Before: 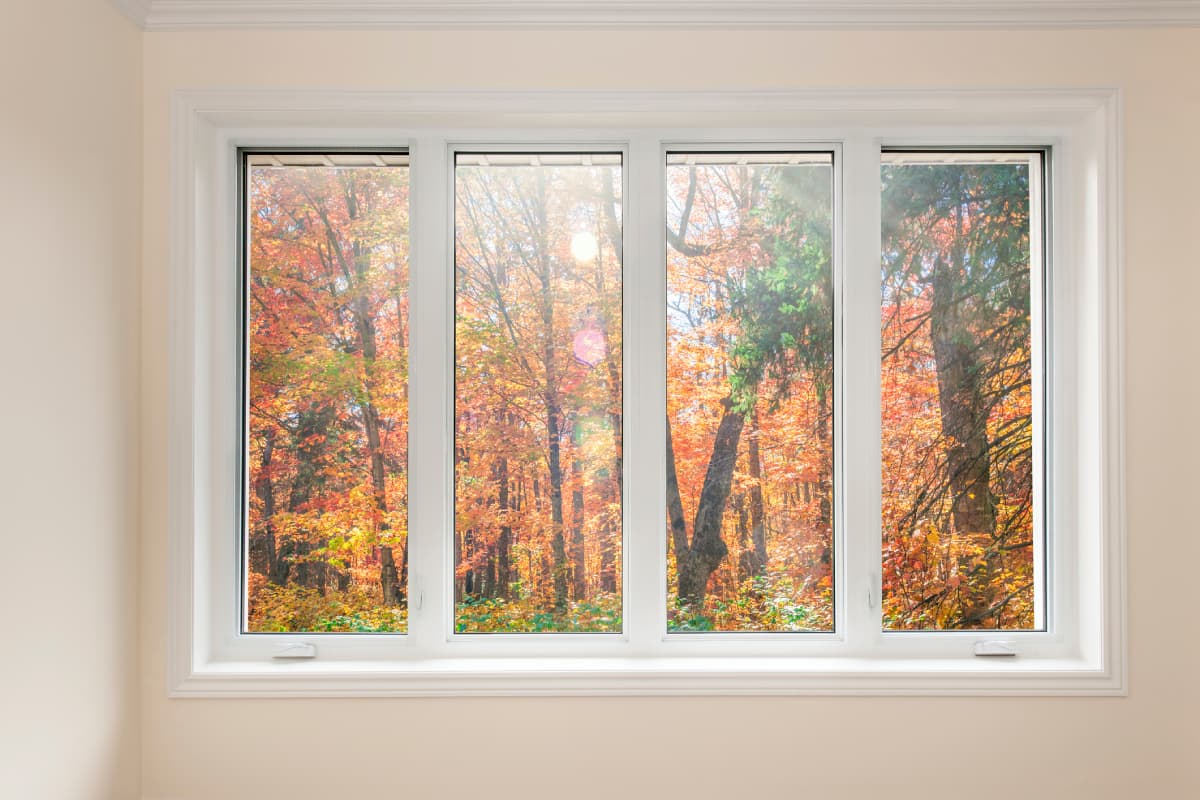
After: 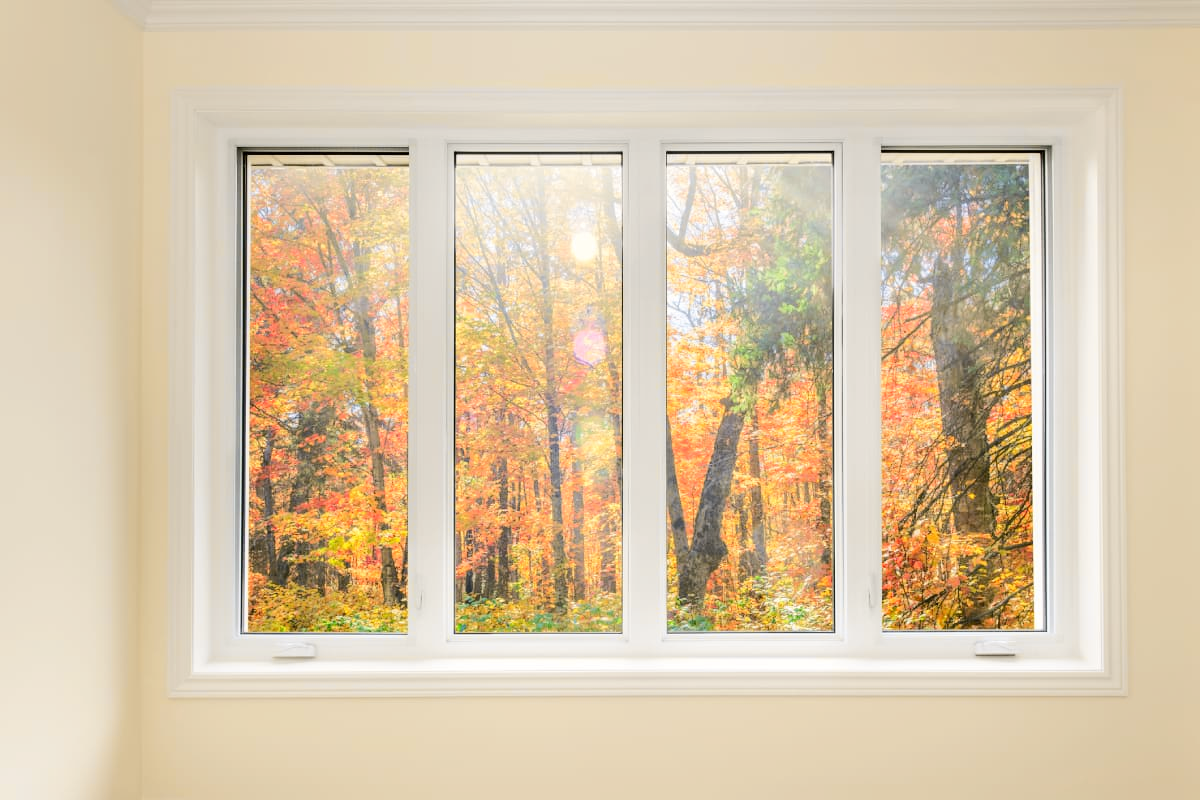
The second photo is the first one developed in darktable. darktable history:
tone curve: curves: ch0 [(0, 0) (0.239, 0.248) (0.508, 0.606) (0.828, 0.878) (1, 1)]; ch1 [(0, 0) (0.401, 0.42) (0.45, 0.464) (0.492, 0.498) (0.511, 0.507) (0.561, 0.549) (0.688, 0.726) (1, 1)]; ch2 [(0, 0) (0.411, 0.433) (0.5, 0.504) (0.545, 0.574) (1, 1)], color space Lab, independent channels, preserve colors none
